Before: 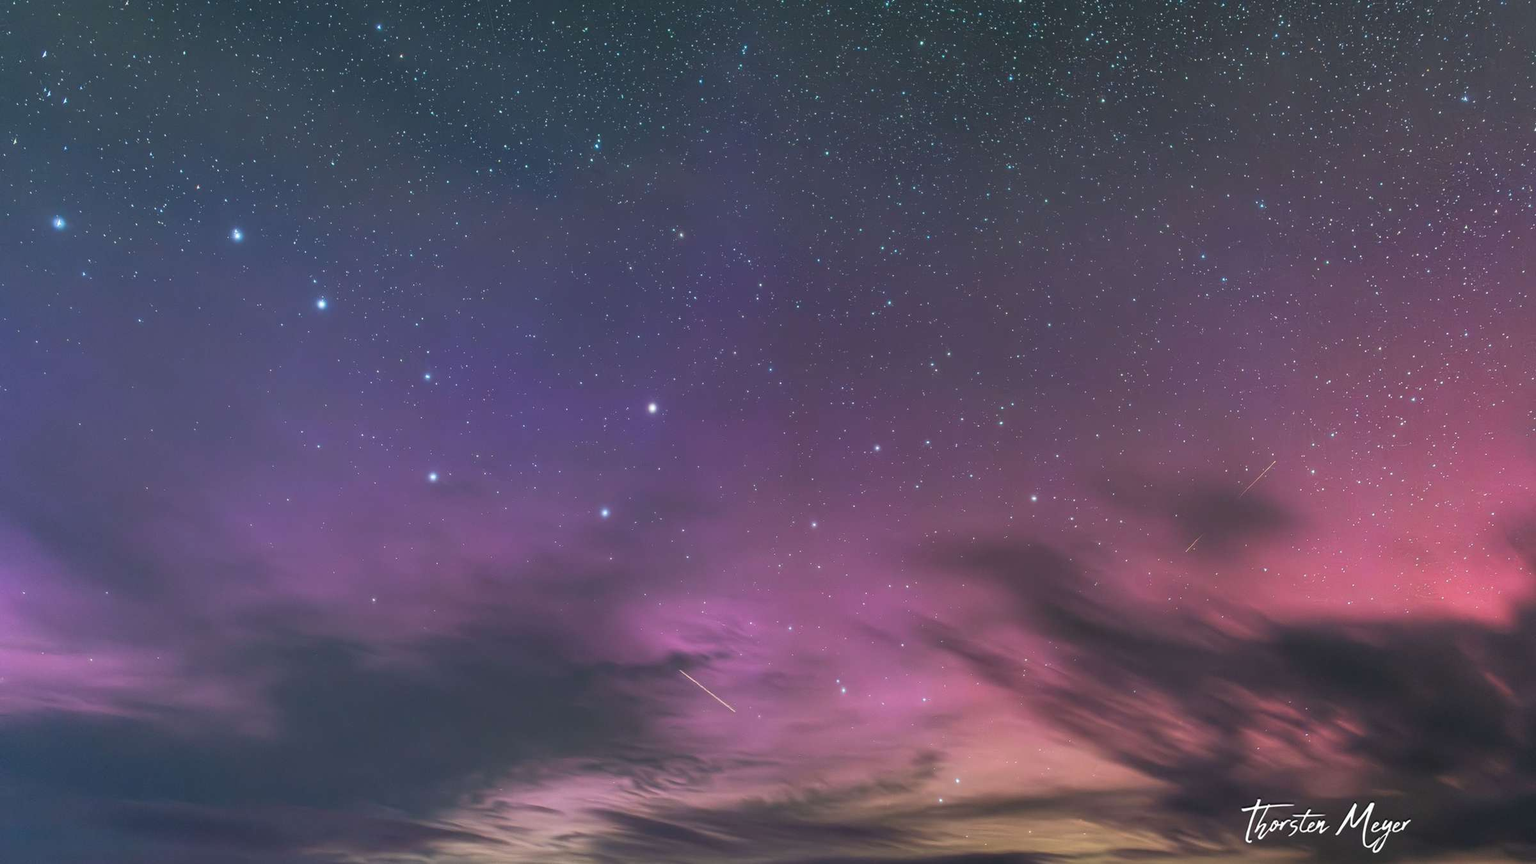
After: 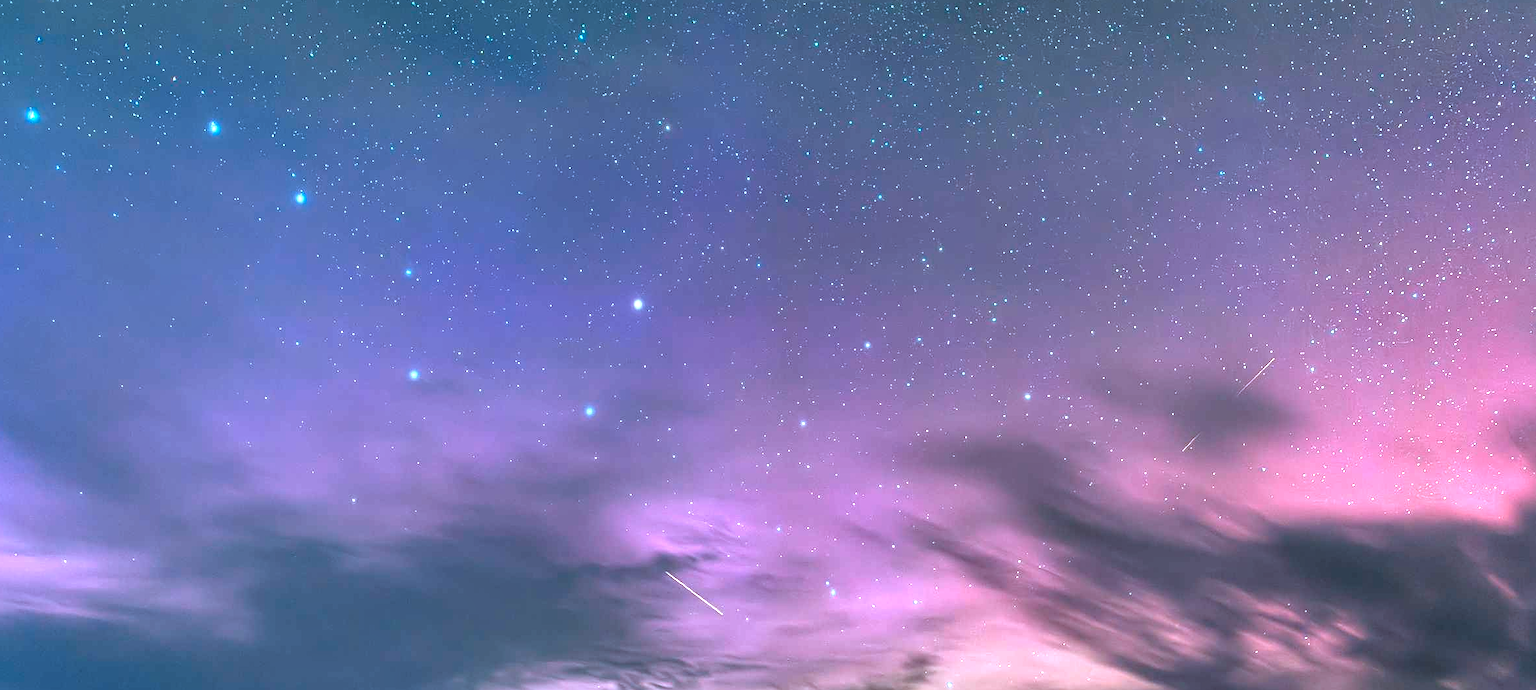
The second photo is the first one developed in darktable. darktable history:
shadows and highlights: soften with gaussian
exposure: black level correction 0, exposure 1.199 EV, compensate exposure bias true, compensate highlight preservation false
crop and rotate: left 1.808%, top 12.811%, right 0.195%, bottom 8.866%
sharpen: on, module defaults
local contrast: on, module defaults
color zones: curves: ch0 [(0, 0.5) (0.143, 0.5) (0.286, 0.5) (0.429, 0.495) (0.571, 0.437) (0.714, 0.44) (0.857, 0.496) (1, 0.5)]
tone equalizer: on, module defaults
color correction: highlights a* -9.25, highlights b* -22.98
